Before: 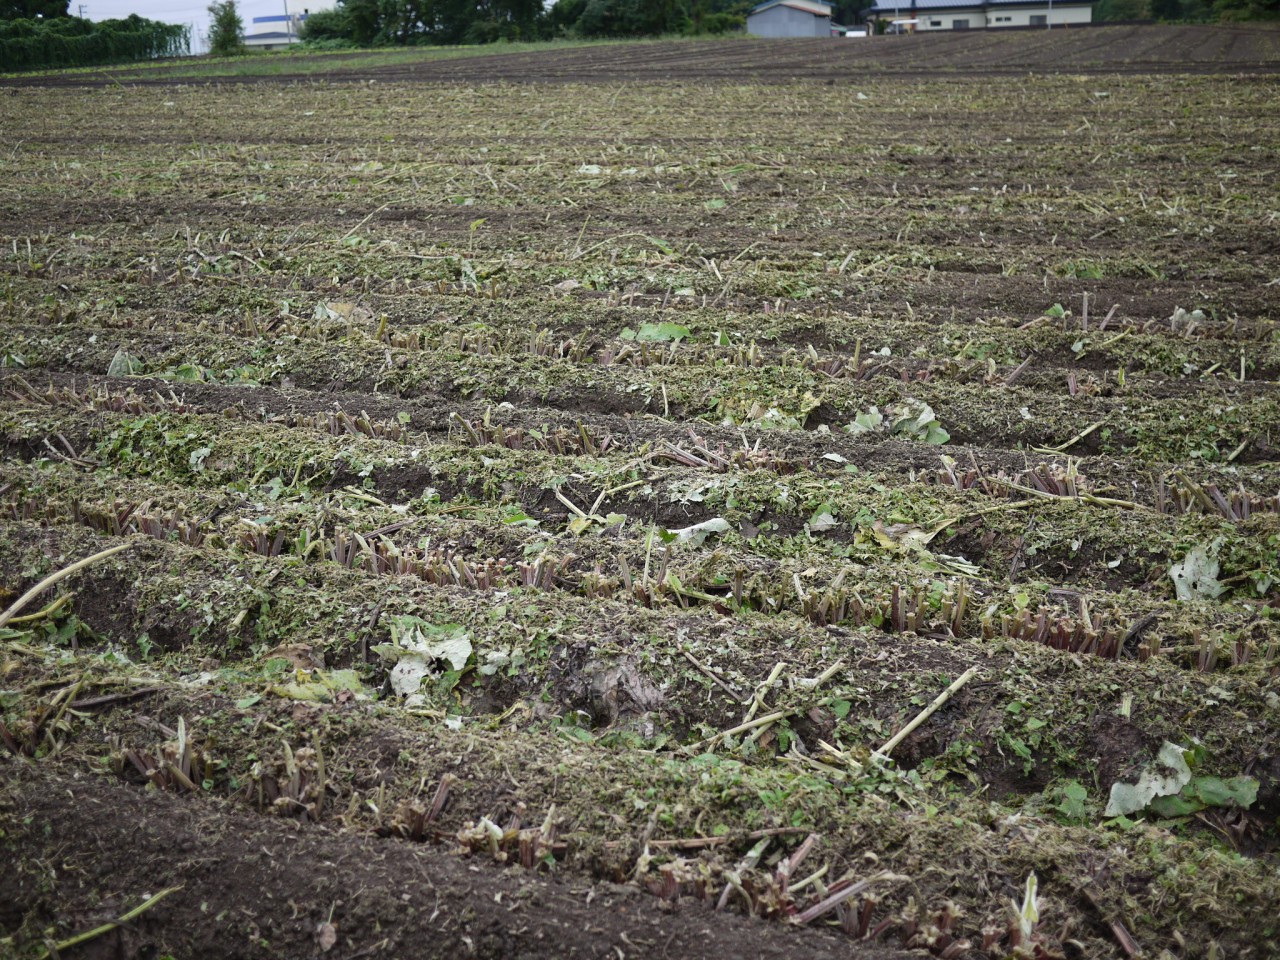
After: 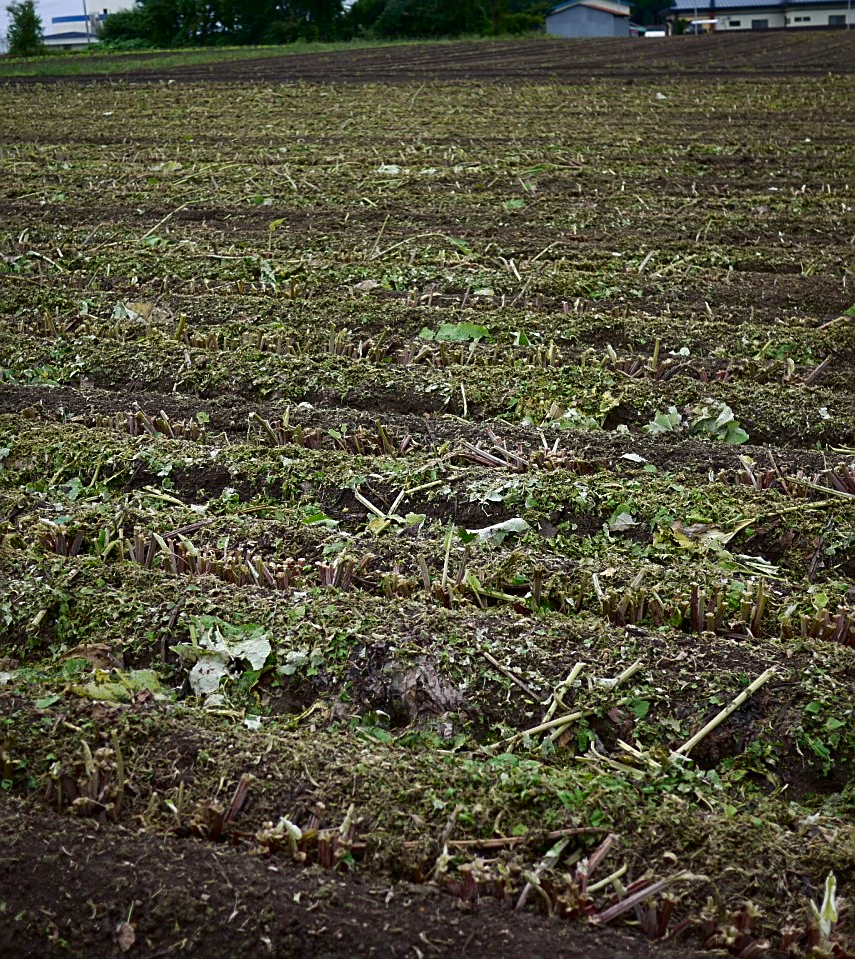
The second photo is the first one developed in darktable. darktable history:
sharpen: on, module defaults
crop and rotate: left 15.709%, right 17.47%
velvia: strength 16.4%
contrast brightness saturation: brightness -0.246, saturation 0.201
